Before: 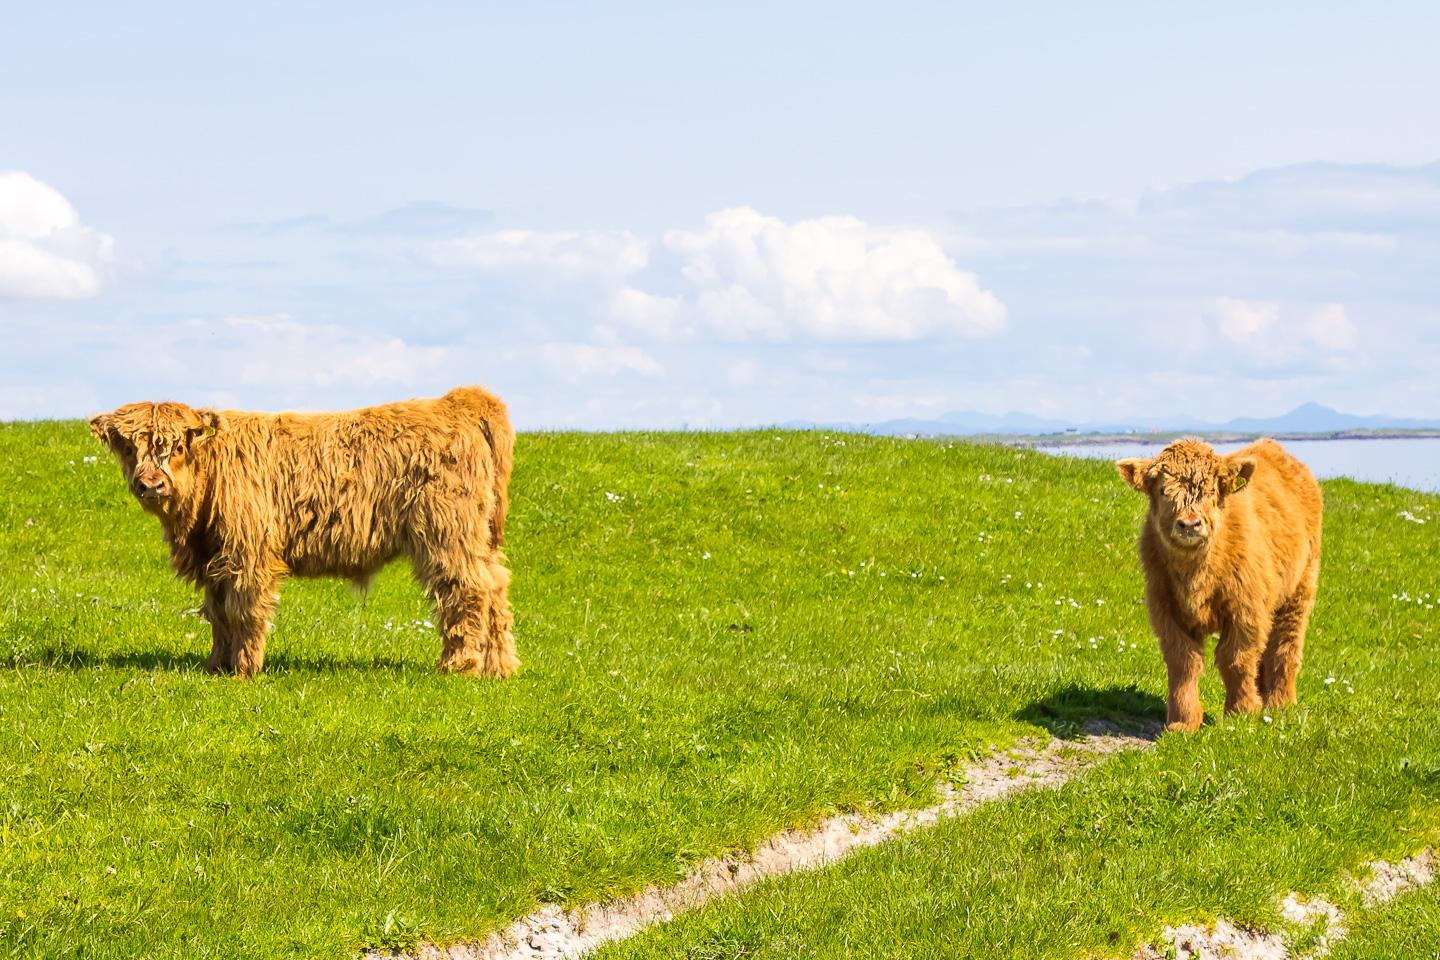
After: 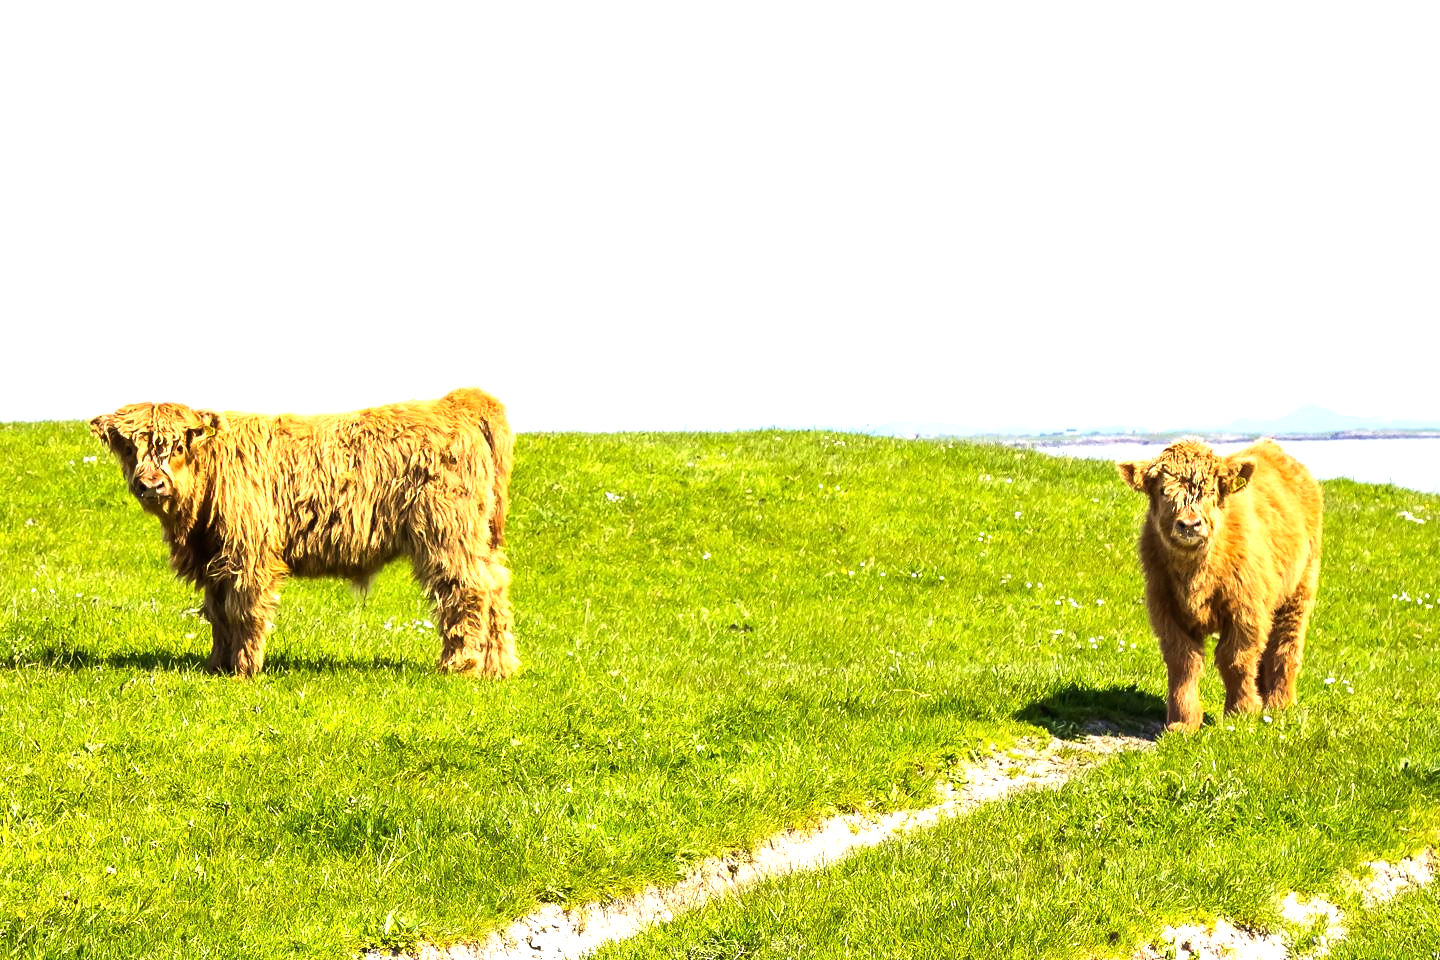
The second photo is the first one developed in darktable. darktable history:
tone equalizer: -8 EV -1.1 EV, -7 EV -1.05 EV, -6 EV -0.894 EV, -5 EV -0.585 EV, -3 EV 0.583 EV, -2 EV 0.842 EV, -1 EV 0.995 EV, +0 EV 1.07 EV, edges refinement/feathering 500, mask exposure compensation -1.57 EV, preserve details guided filter
